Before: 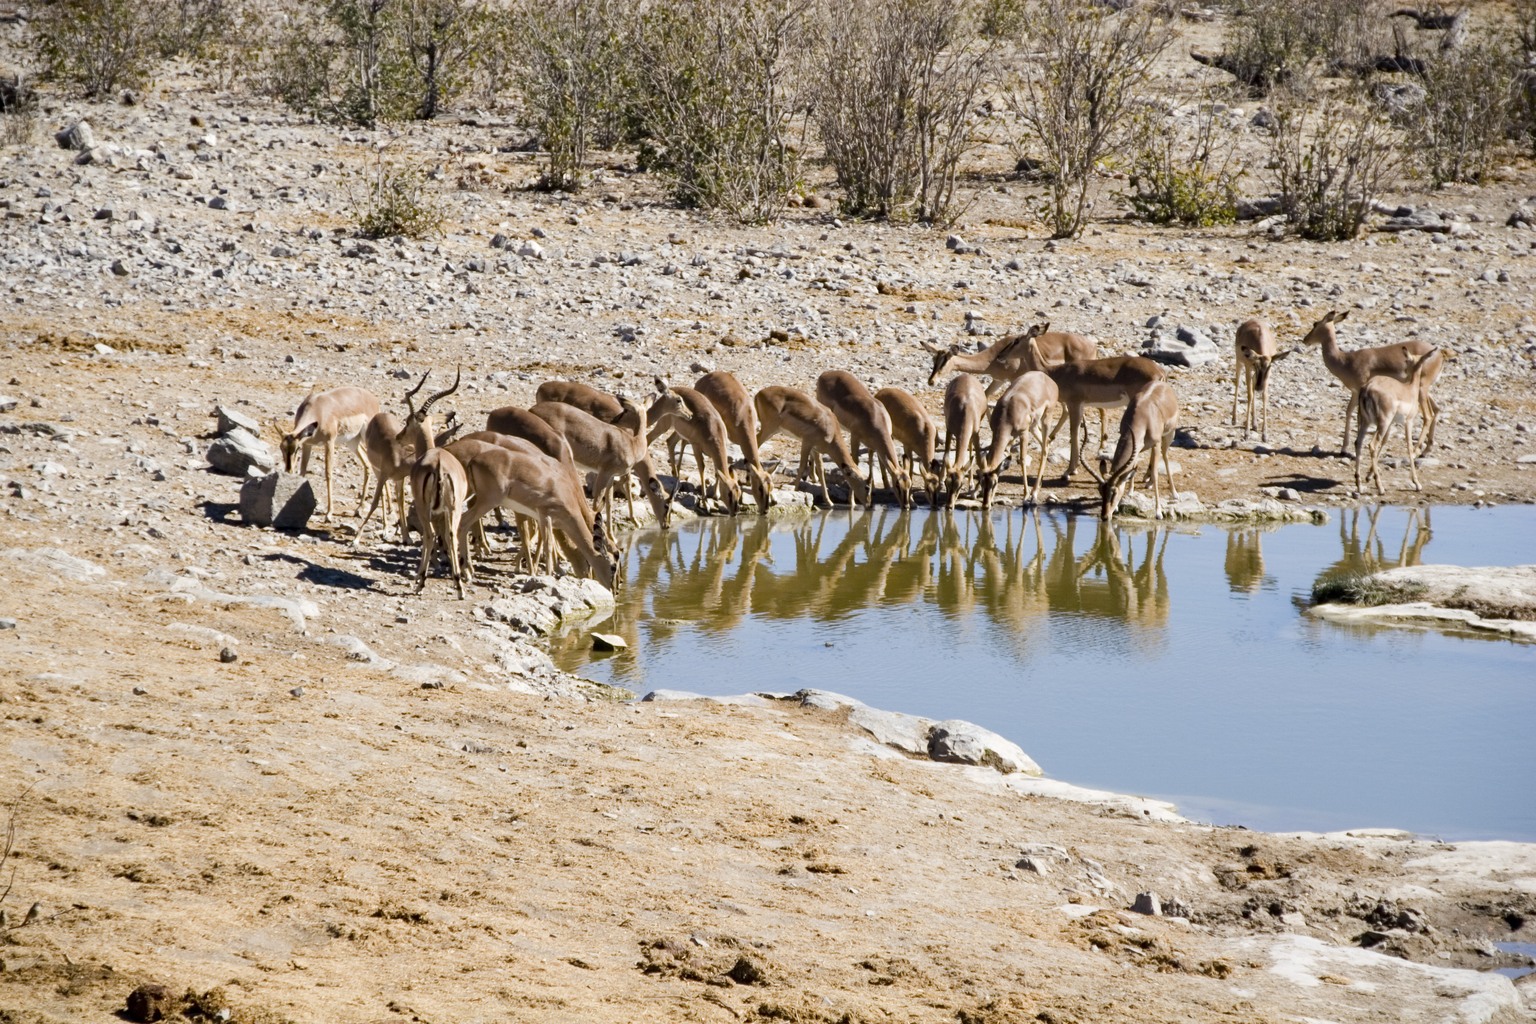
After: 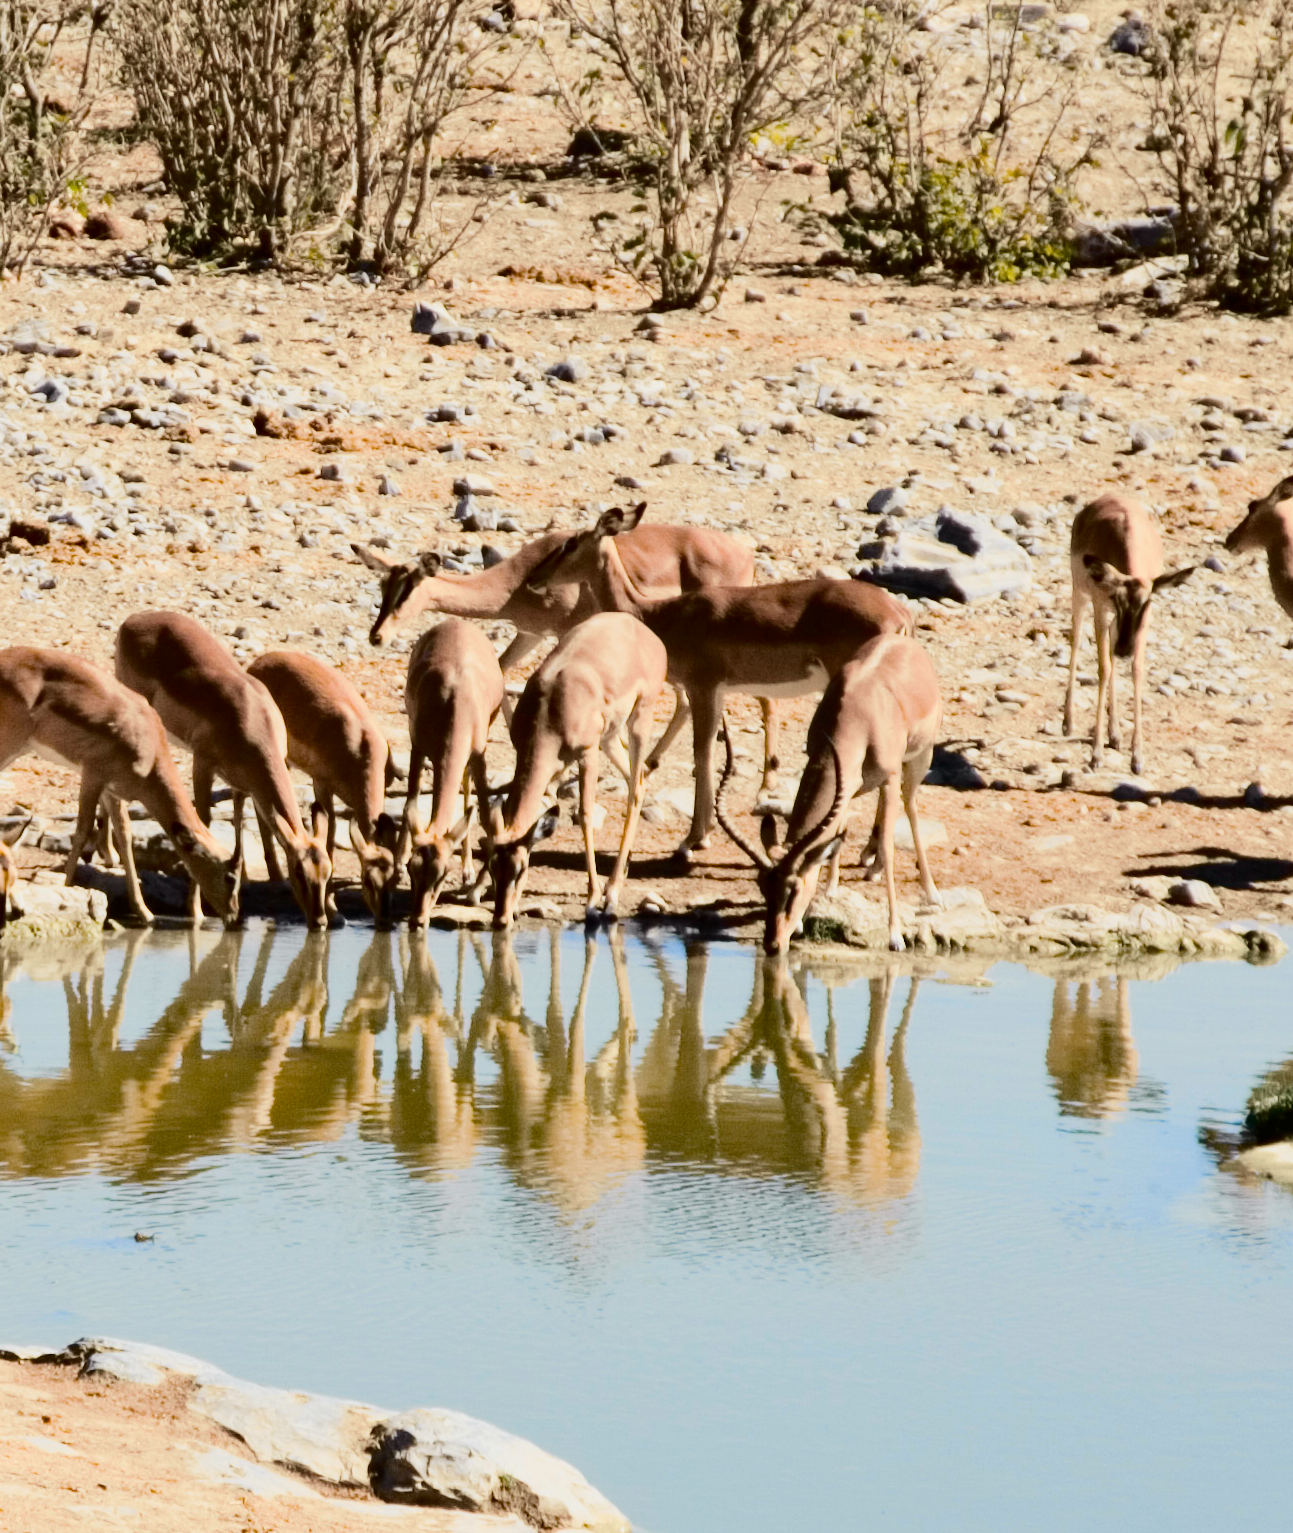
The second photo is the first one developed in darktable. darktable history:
crop and rotate: left 49.936%, top 10.094%, right 13.136%, bottom 24.256%
tone equalizer: on, module defaults
tone curve: curves: ch0 [(0, 0.006) (0.184, 0.117) (0.405, 0.46) (0.456, 0.528) (0.634, 0.728) (0.877, 0.89) (0.984, 0.935)]; ch1 [(0, 0) (0.443, 0.43) (0.492, 0.489) (0.566, 0.579) (0.595, 0.625) (0.608, 0.667) (0.65, 0.729) (1, 1)]; ch2 [(0, 0) (0.33, 0.301) (0.421, 0.443) (0.447, 0.489) (0.492, 0.498) (0.537, 0.583) (0.586, 0.591) (0.663, 0.686) (1, 1)], color space Lab, independent channels, preserve colors none
